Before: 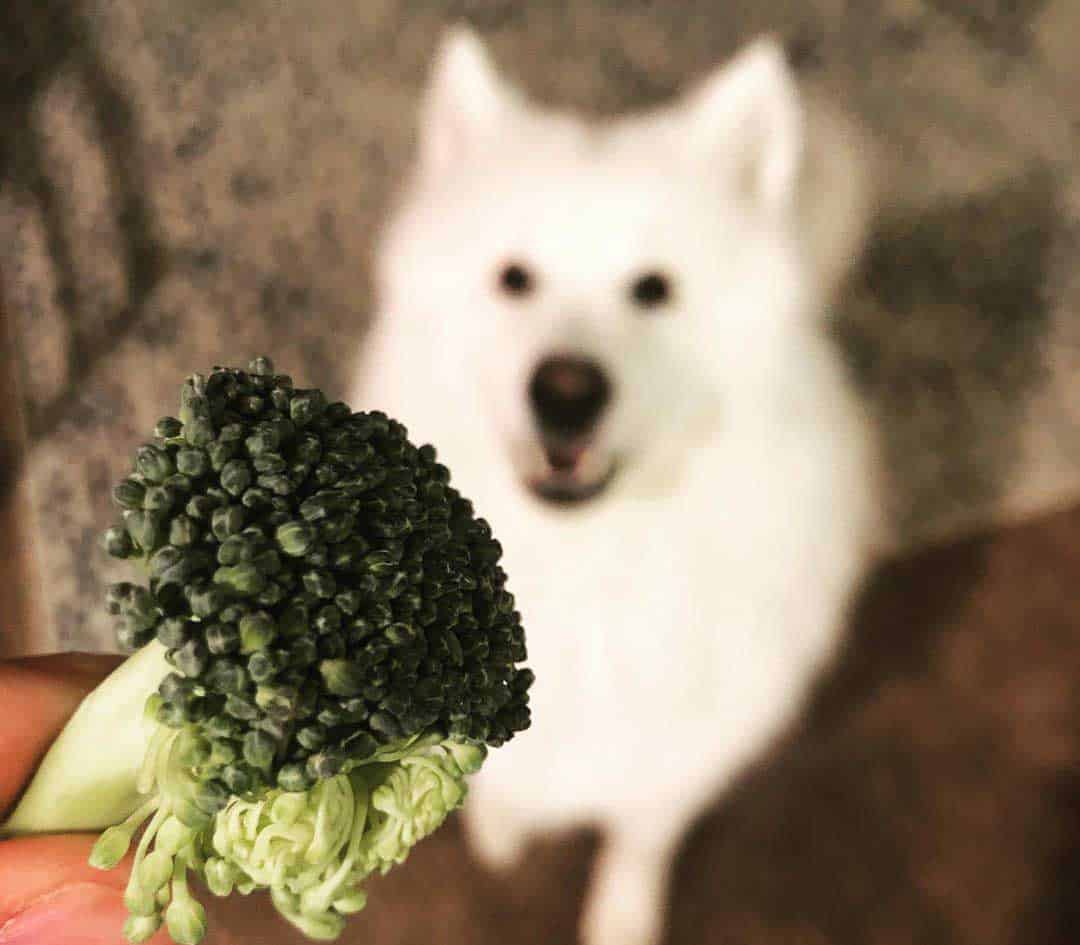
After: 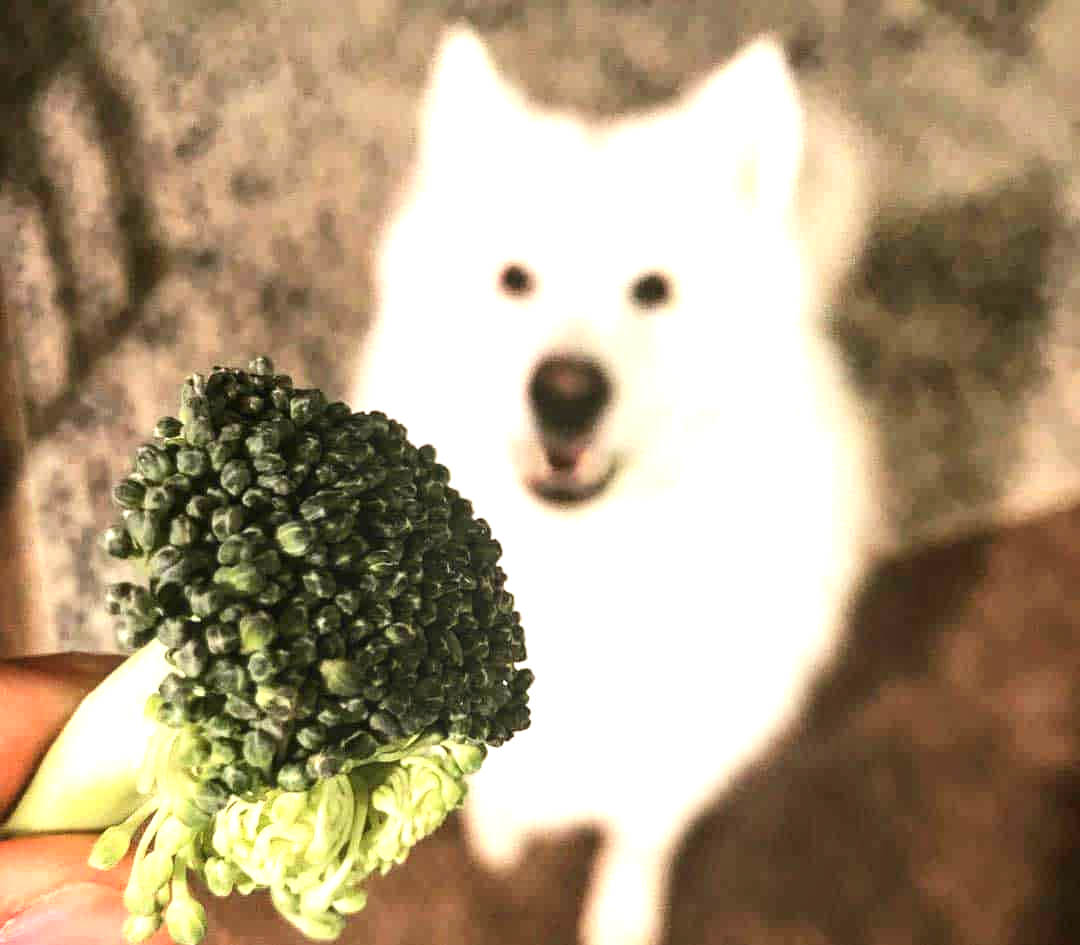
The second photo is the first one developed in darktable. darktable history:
exposure: black level correction 0, exposure 0.9 EV, compensate highlight preservation false
local contrast: on, module defaults
contrast brightness saturation: contrast 0.14
color balance: mode lift, gamma, gain (sRGB), lift [1, 0.99, 1.01, 0.992], gamma [1, 1.037, 0.974, 0.963]
